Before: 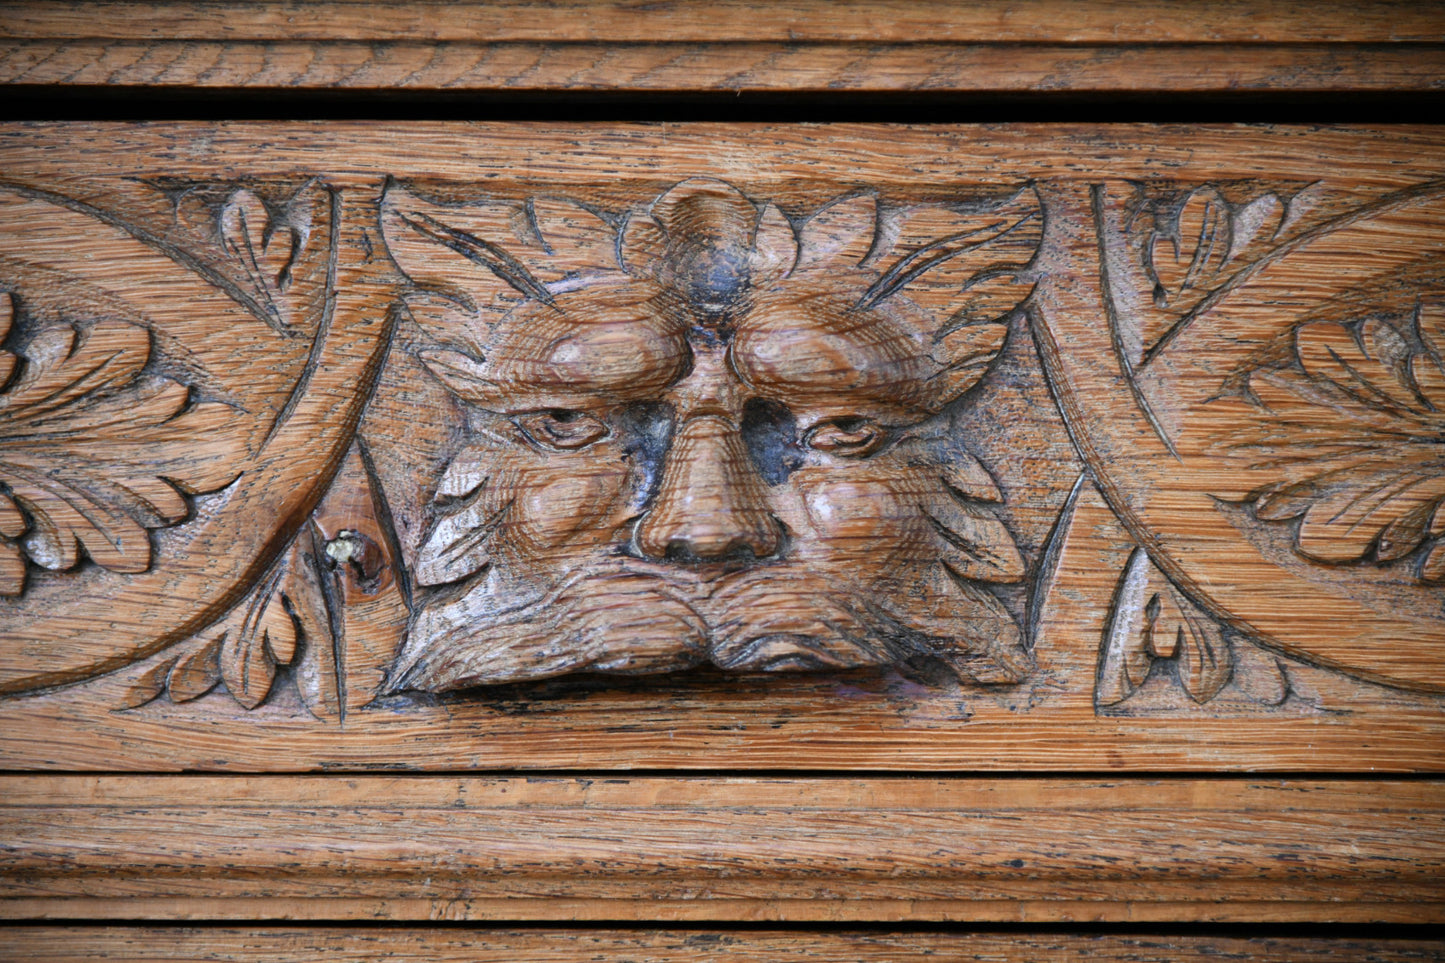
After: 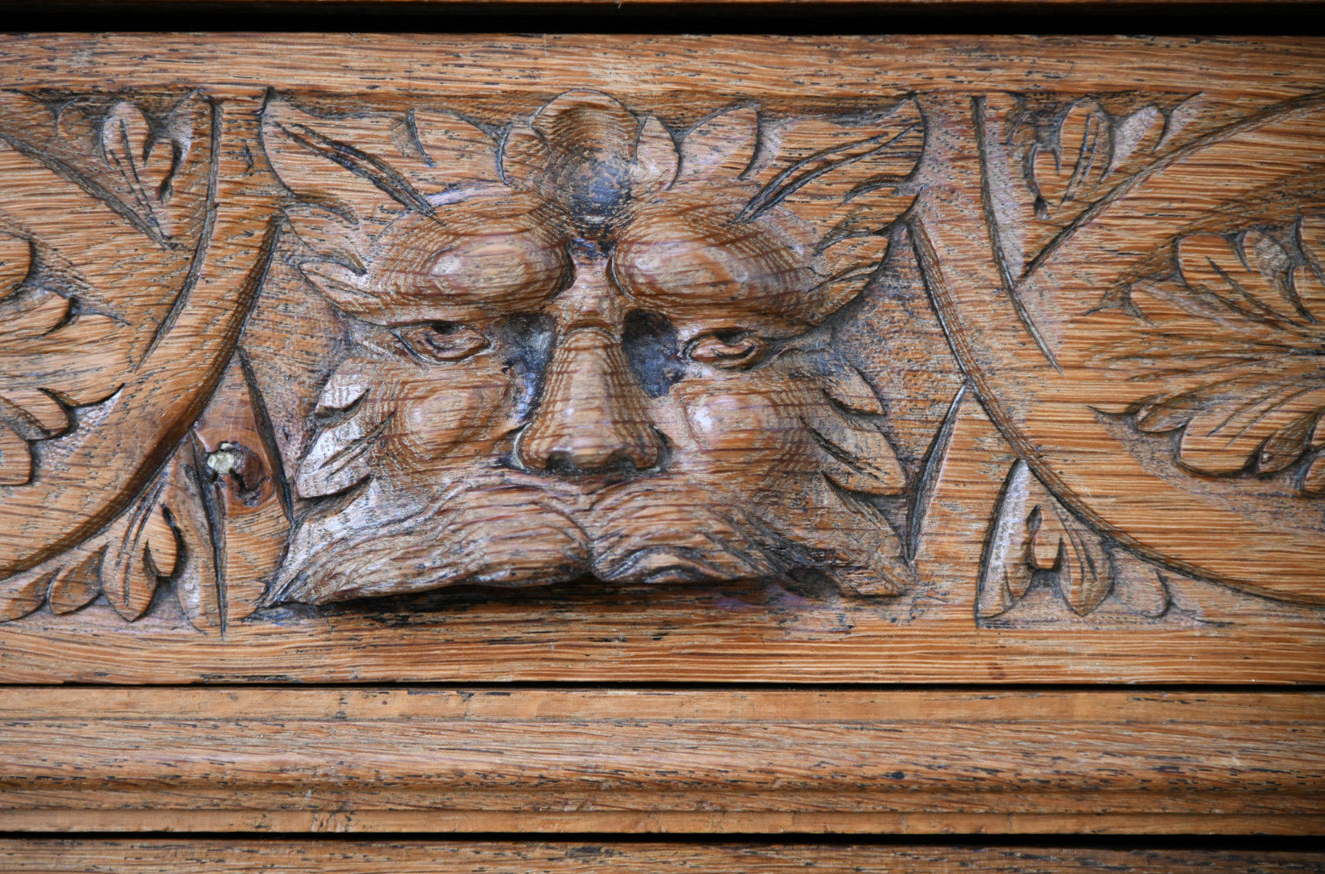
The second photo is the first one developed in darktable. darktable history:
crop and rotate: left 8.262%, top 9.226%
color correction: highlights a* 0.003, highlights b* -0.283
